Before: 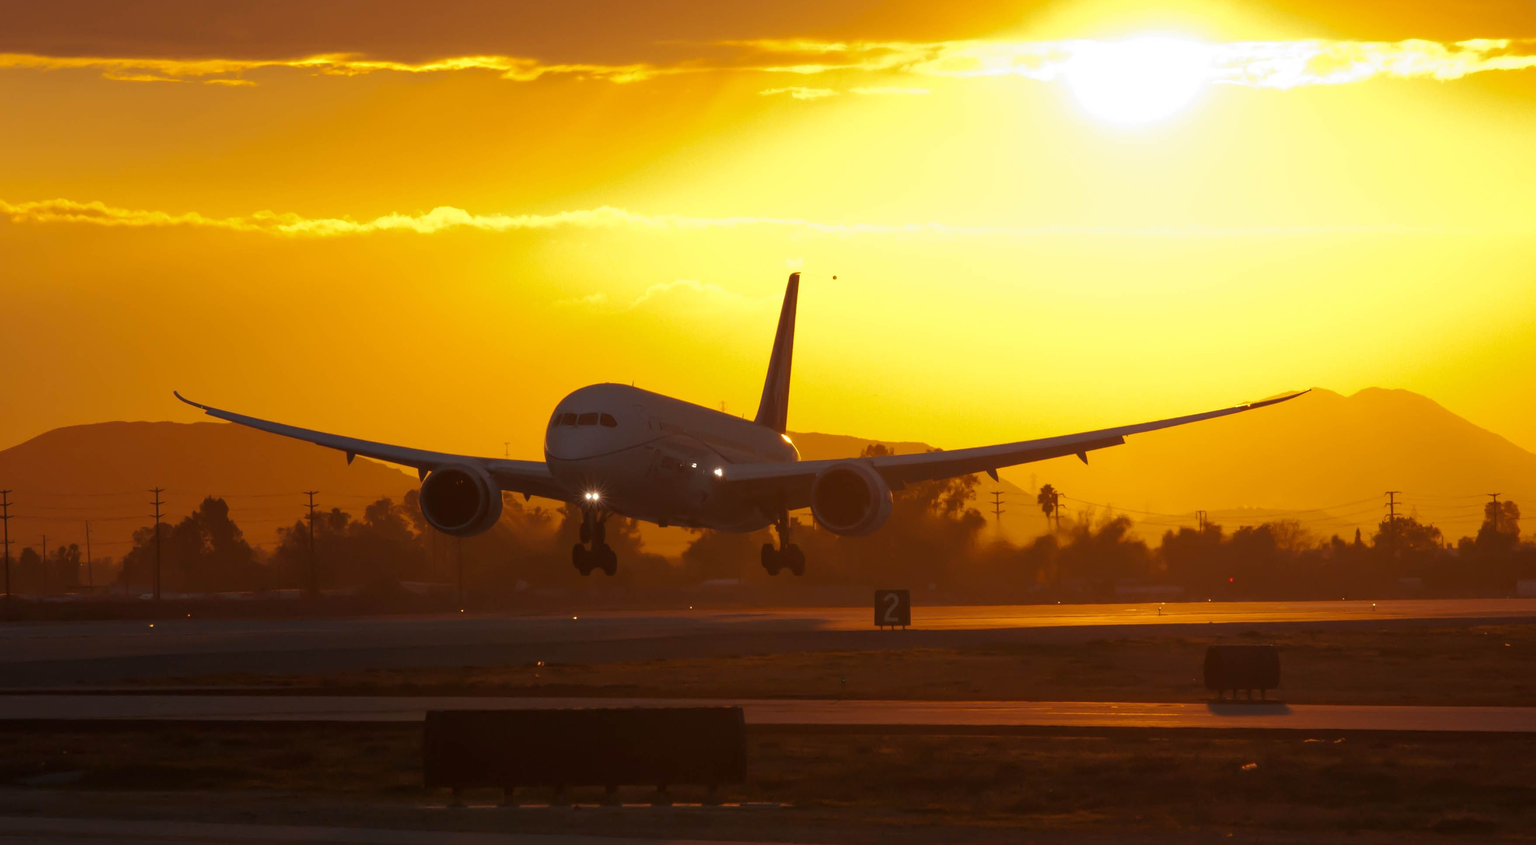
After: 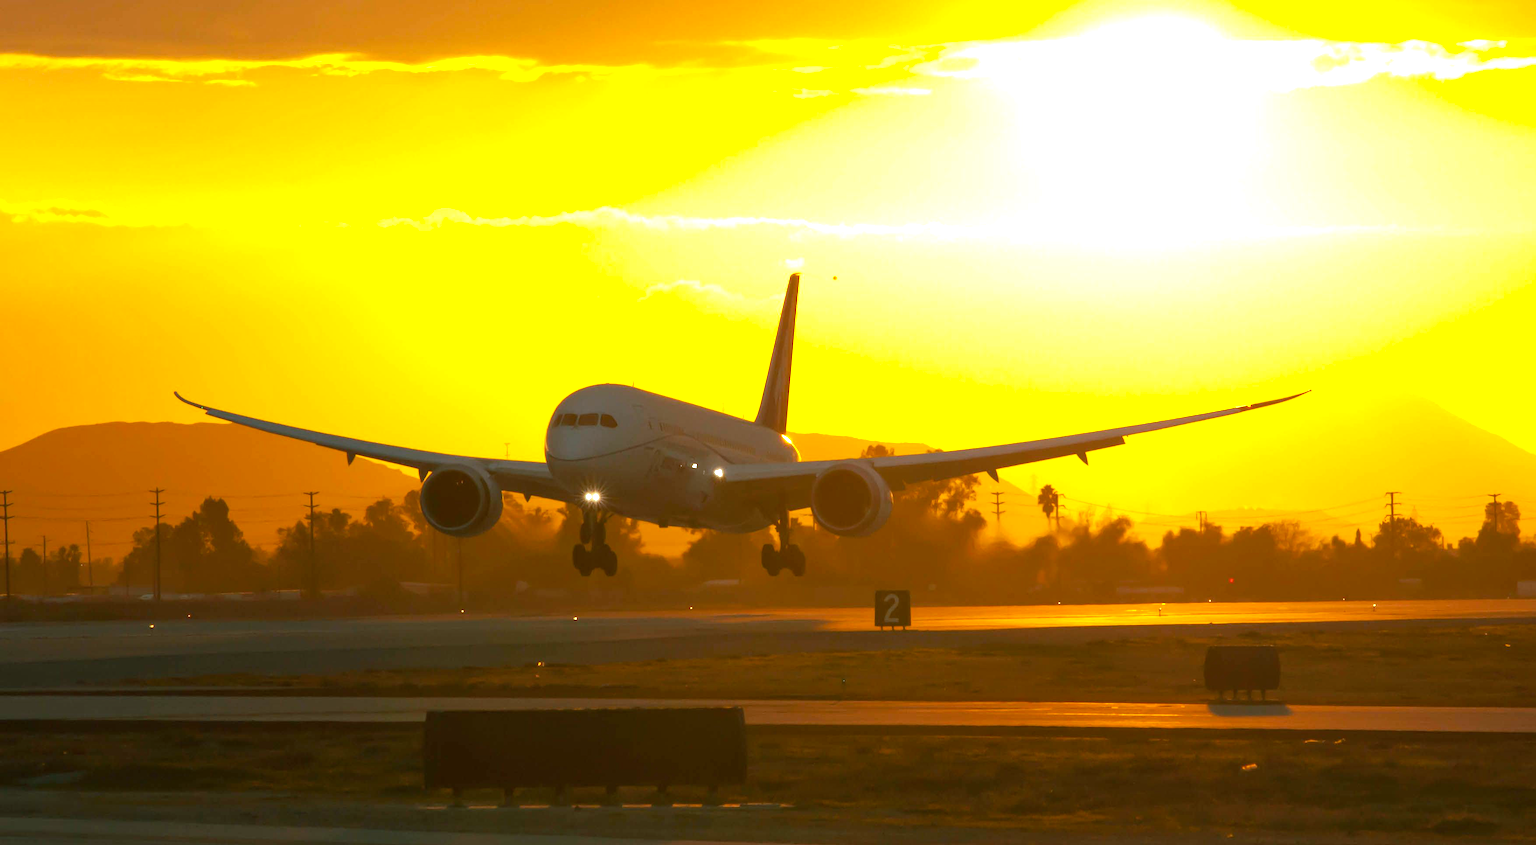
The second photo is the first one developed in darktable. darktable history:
exposure: black level correction 0, exposure 1.3 EV, compensate exposure bias true, compensate highlight preservation false
color balance: contrast fulcrum 17.78%
color balance rgb: shadows lift › chroma 11.71%, shadows lift › hue 133.46°, highlights gain › chroma 4%, highlights gain › hue 200.2°, perceptual saturation grading › global saturation 18.05%
